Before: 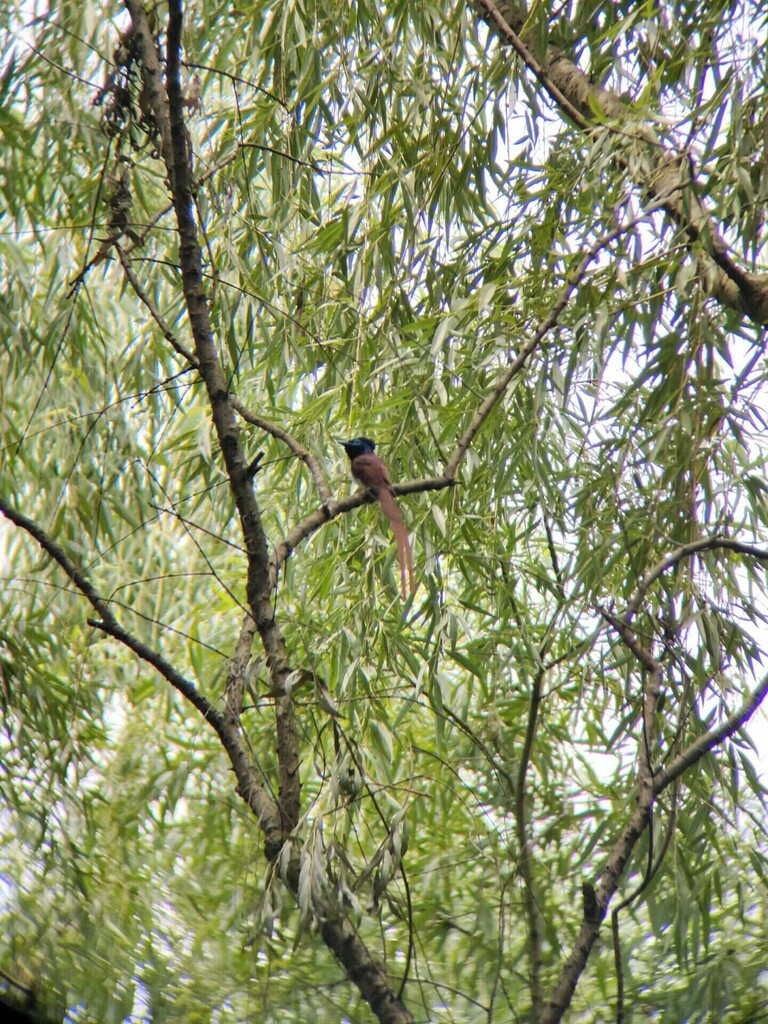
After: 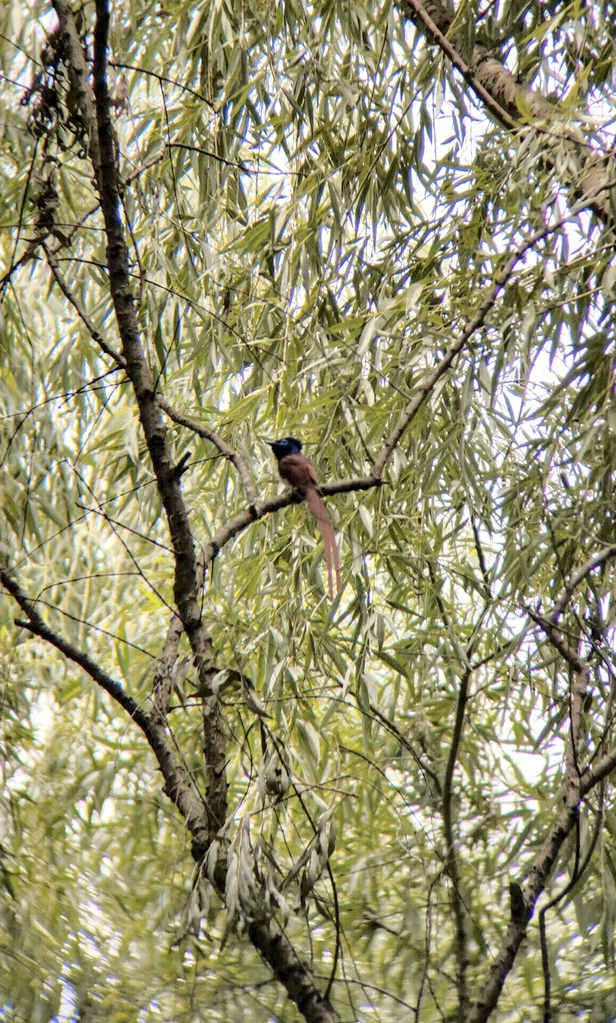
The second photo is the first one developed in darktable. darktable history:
local contrast: shadows 97%, midtone range 0.497
crop and rotate: left 9.533%, right 10.202%
tone curve: curves: ch0 [(0.003, 0.015) (0.104, 0.07) (0.239, 0.201) (0.327, 0.317) (0.401, 0.443) (0.495, 0.55) (0.65, 0.68) (0.832, 0.858) (1, 0.977)]; ch1 [(0, 0) (0.161, 0.092) (0.35, 0.33) (0.379, 0.401) (0.447, 0.476) (0.495, 0.499) (0.515, 0.518) (0.55, 0.557) (0.621, 0.615) (0.718, 0.734) (1, 1)]; ch2 [(0, 0) (0.359, 0.372) (0.437, 0.437) (0.502, 0.501) (0.534, 0.537) (0.599, 0.586) (1, 1)], color space Lab, independent channels, preserve colors none
